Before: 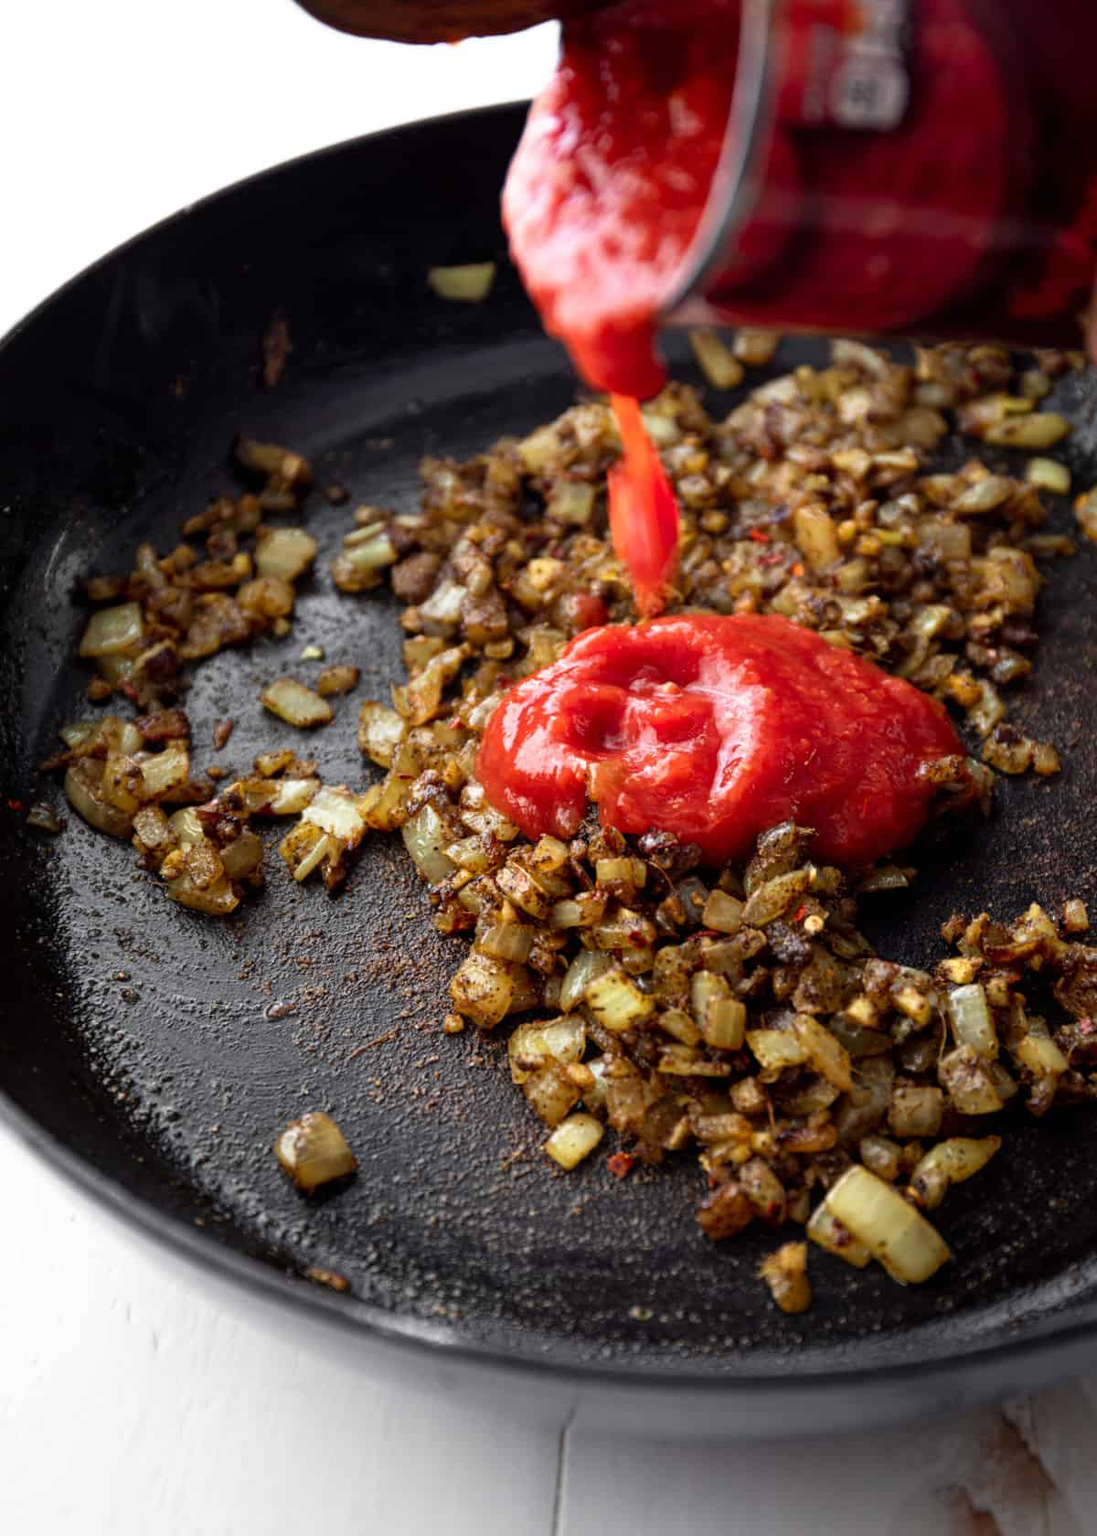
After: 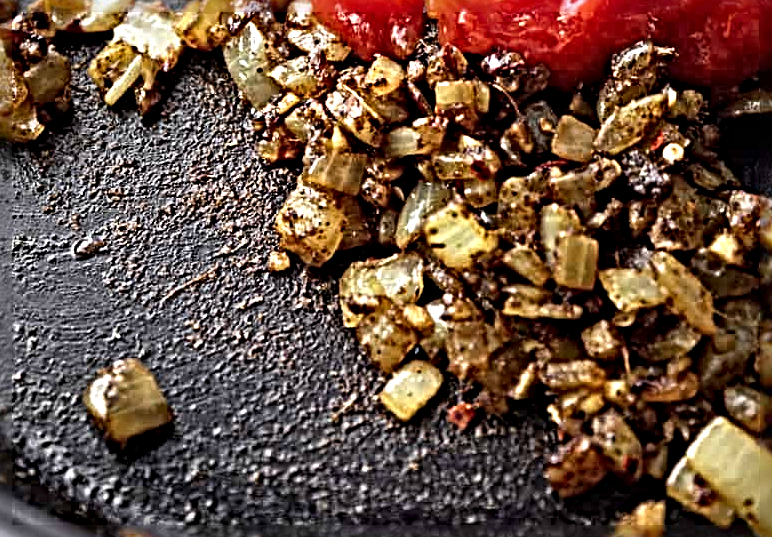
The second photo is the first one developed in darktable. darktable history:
sharpen: radius 6.3, amount 1.8, threshold 0
crop: left 18.091%, top 51.13%, right 17.525%, bottom 16.85%
white balance: red 1.004, blue 1.024
